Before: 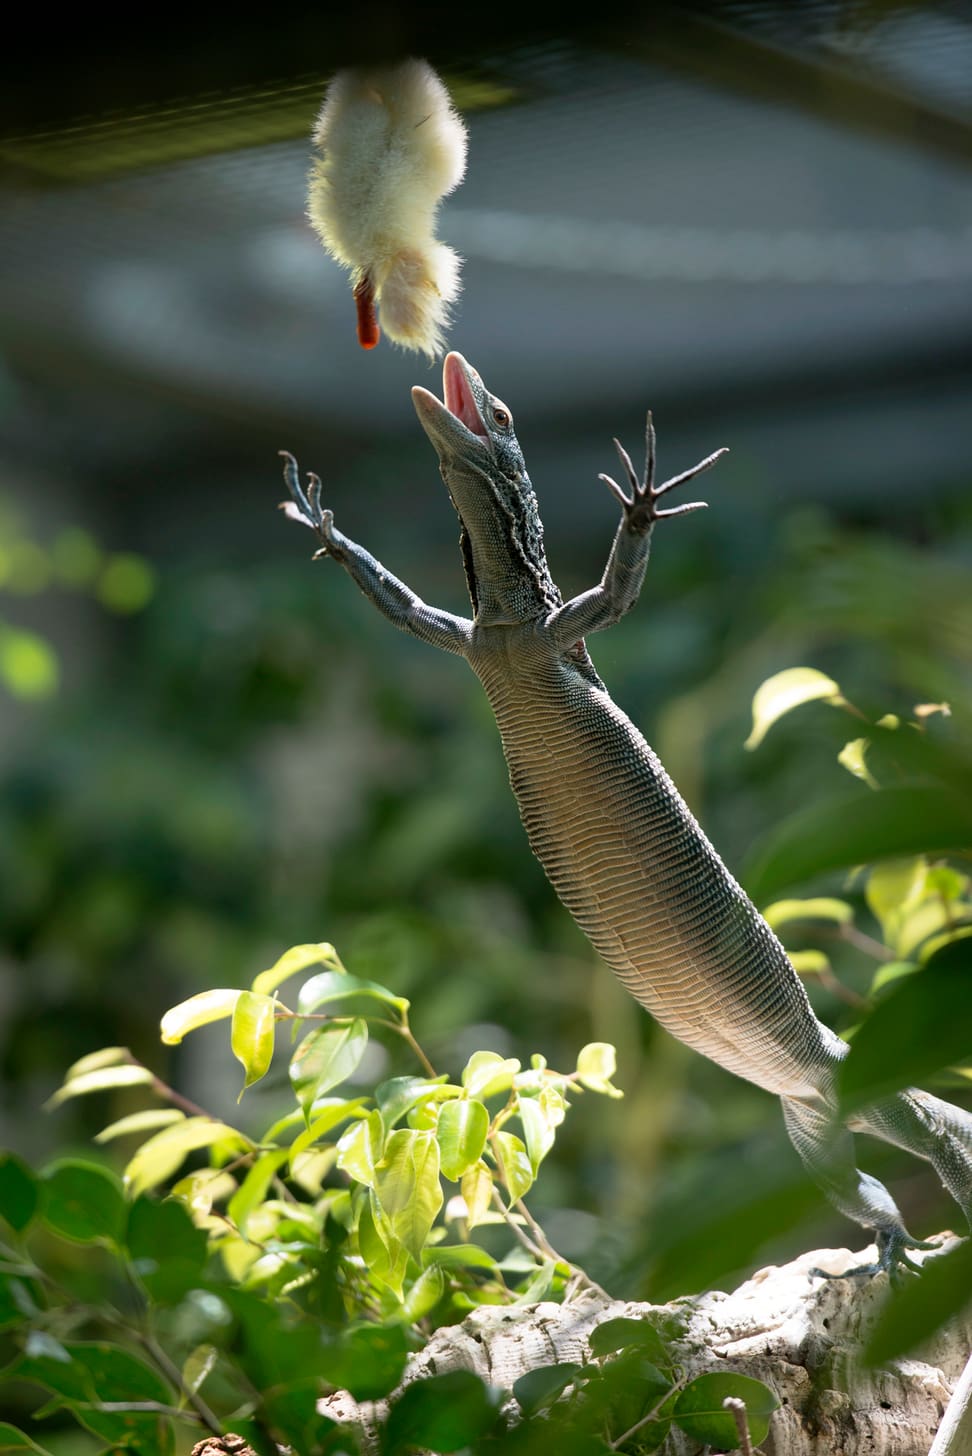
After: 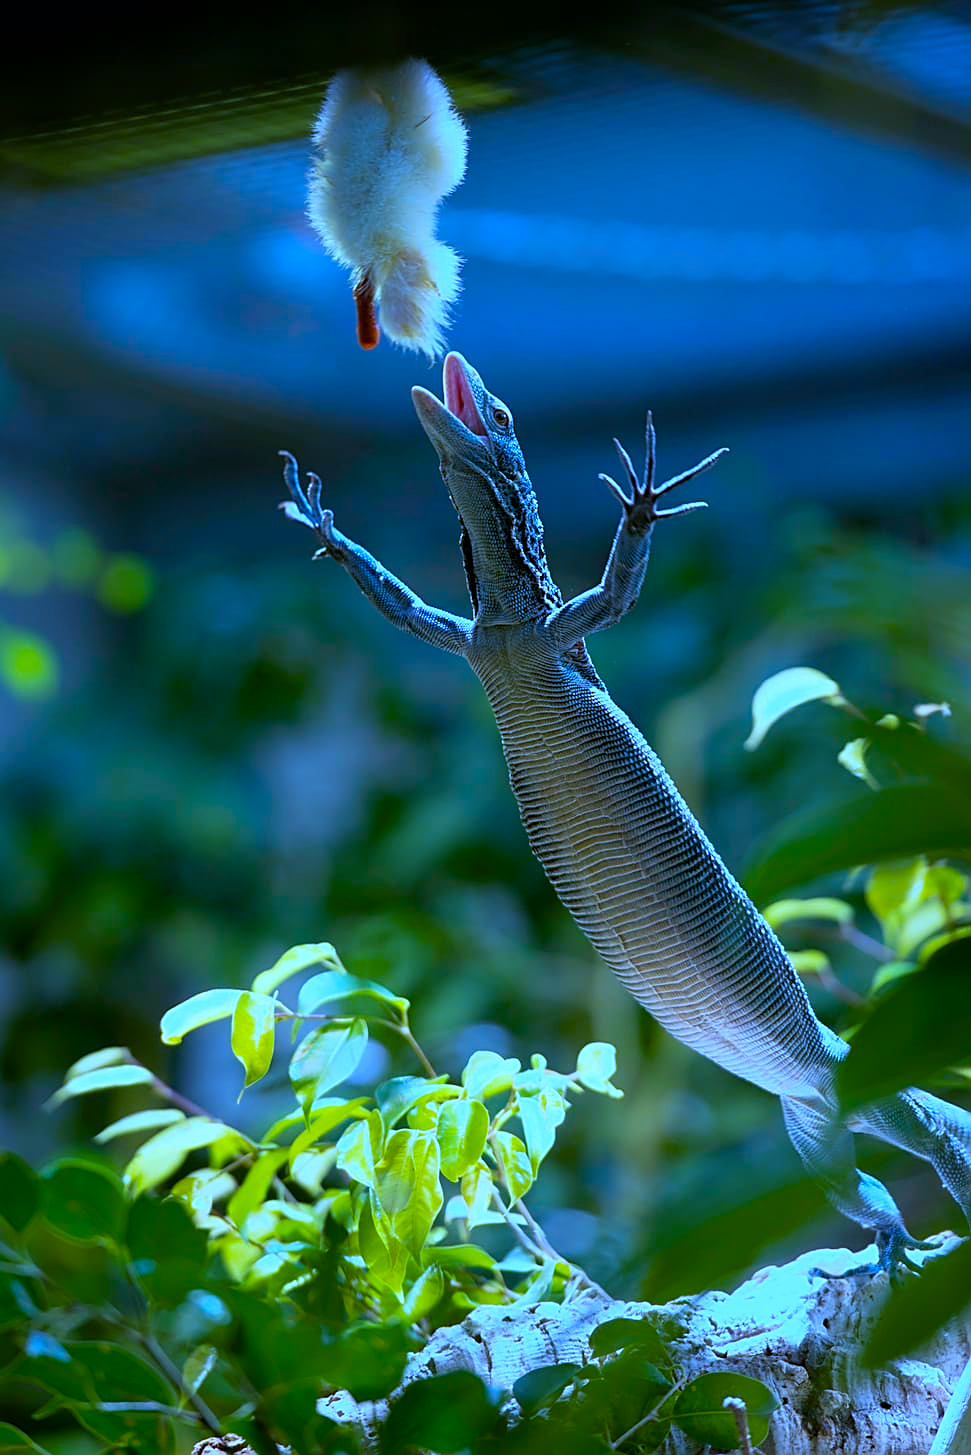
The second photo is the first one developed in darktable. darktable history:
color balance rgb: linear chroma grading › global chroma 15%, perceptual saturation grading › global saturation 30%
color correction: highlights a* -0.137, highlights b* -5.91, shadows a* -0.137, shadows b* -0.137
sharpen: on, module defaults
white balance: red 0.766, blue 1.537
